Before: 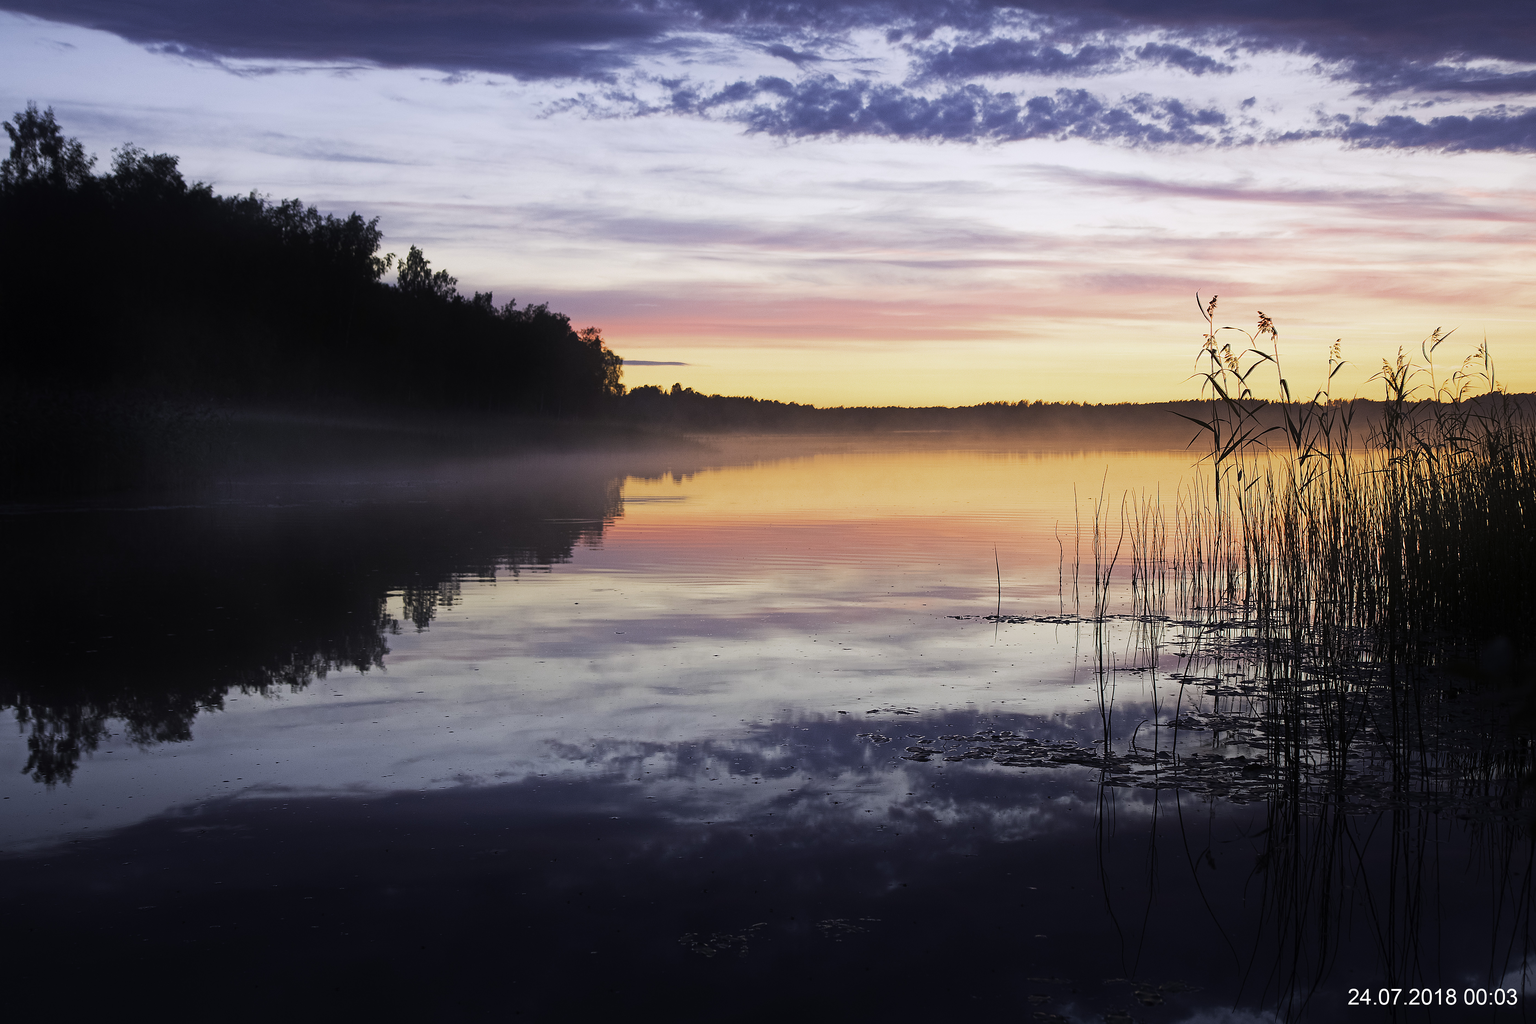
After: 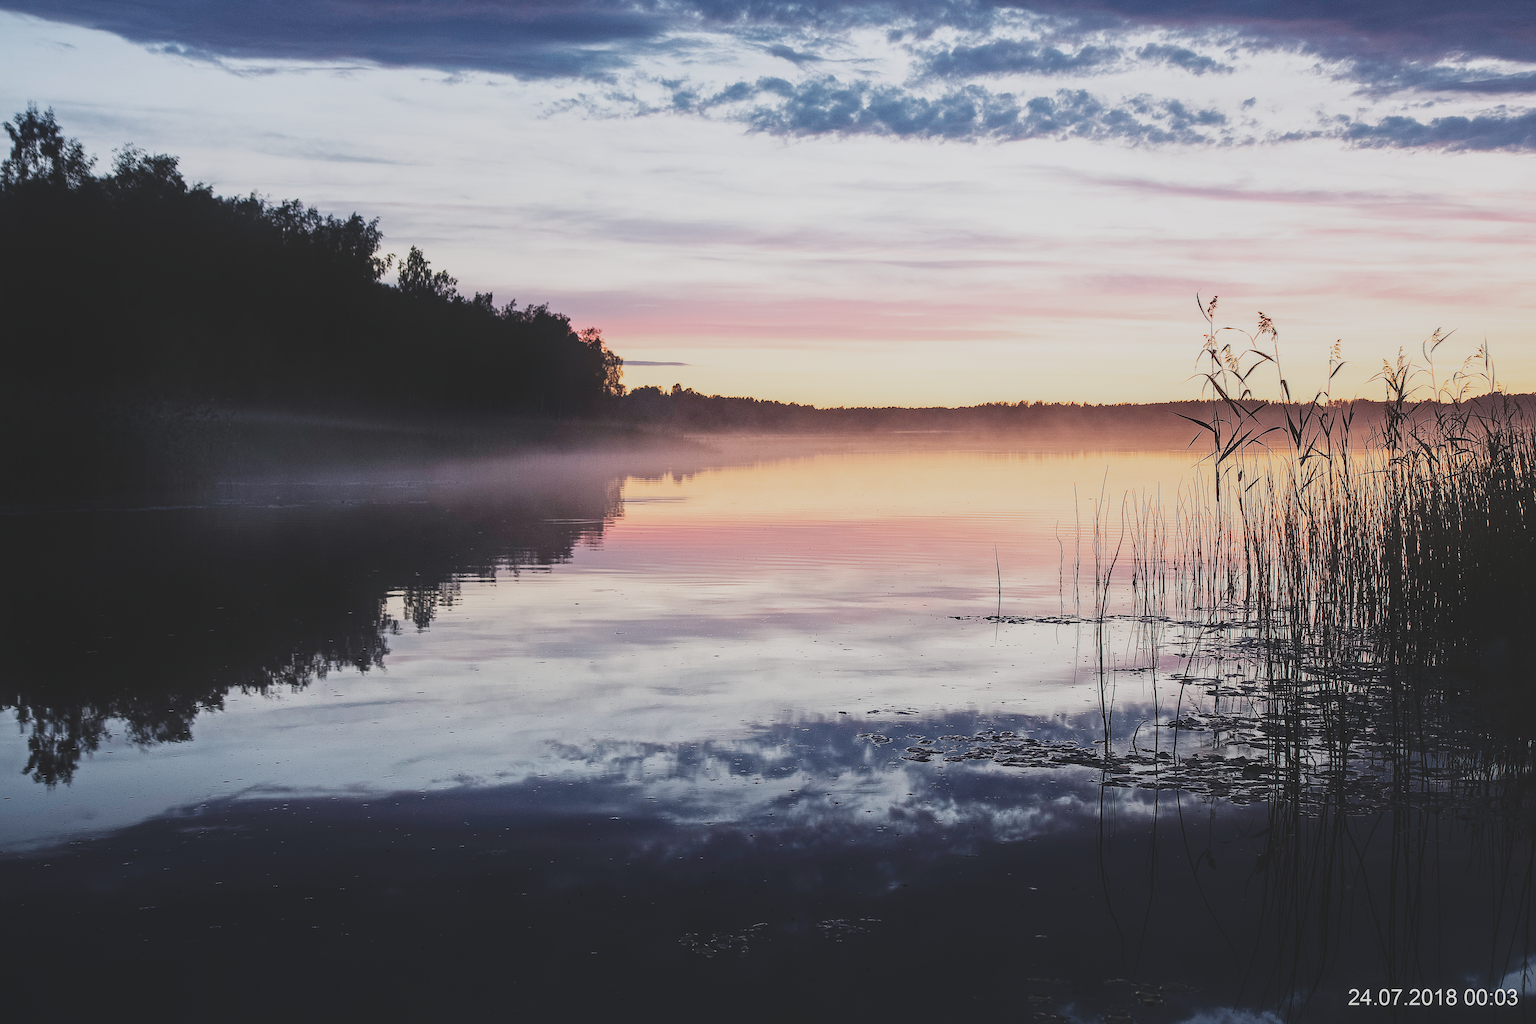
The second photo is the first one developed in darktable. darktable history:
local contrast: detail 130%
sharpen: on, module defaults
base curve: curves: ch0 [(0, 0) (0.036, 0.025) (0.121, 0.166) (0.206, 0.329) (0.605, 0.79) (1, 1)], preserve colors none
contrast brightness saturation: contrast -0.267, saturation -0.441
